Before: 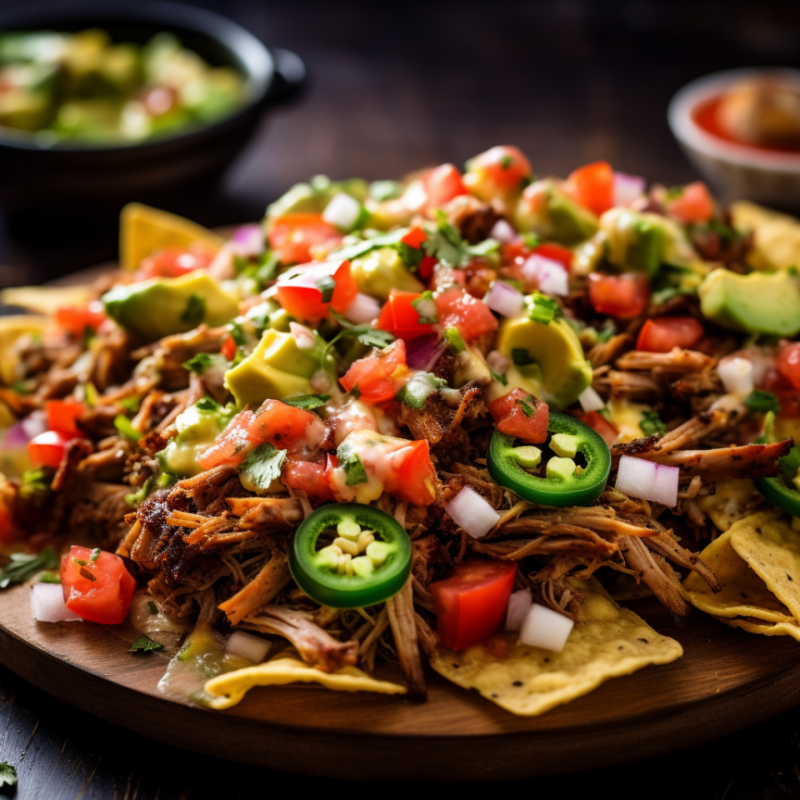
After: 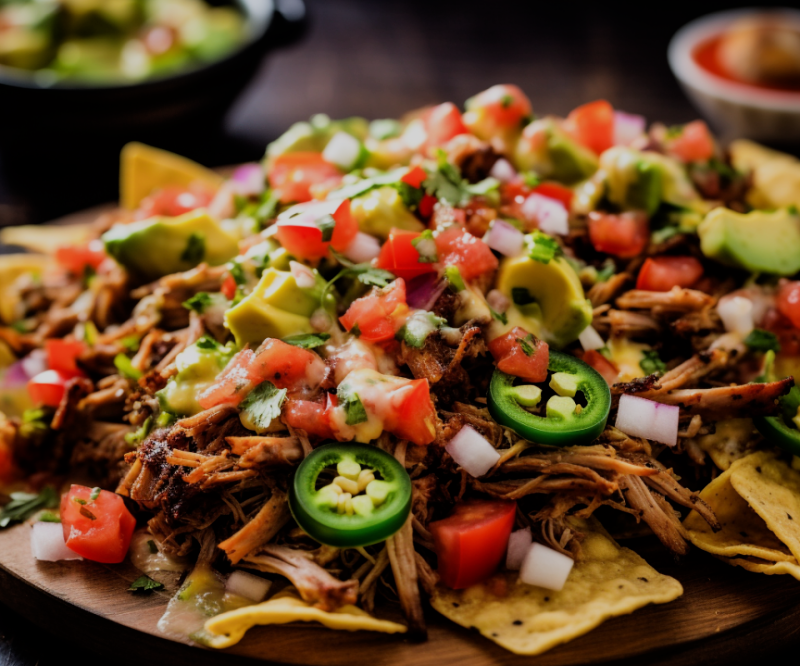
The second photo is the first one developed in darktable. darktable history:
crop: top 7.625%, bottom 8.027%
filmic rgb: black relative exposure -7.65 EV, white relative exposure 4.56 EV, hardness 3.61
